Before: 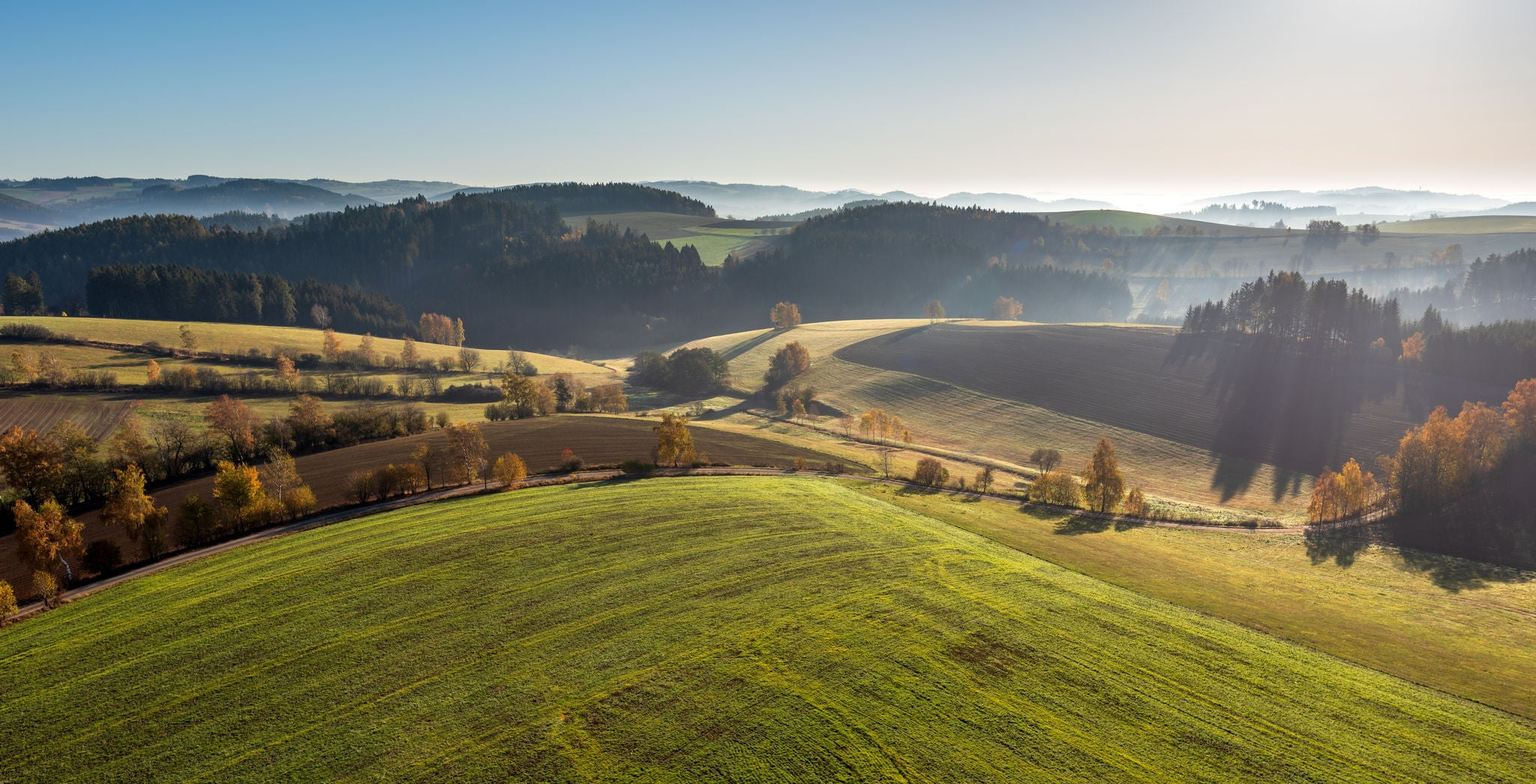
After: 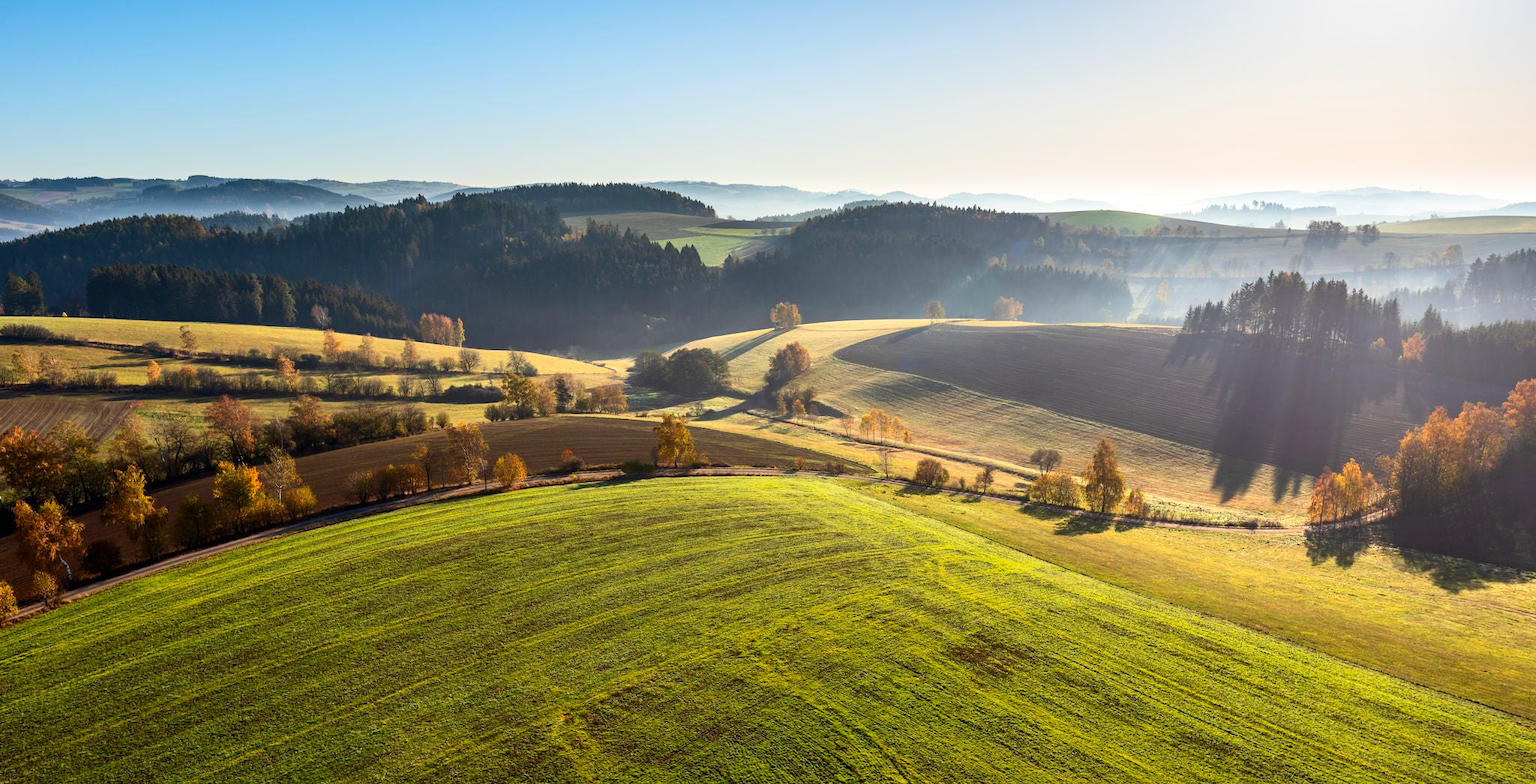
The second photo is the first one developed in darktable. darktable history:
contrast brightness saturation: contrast 0.228, brightness 0.108, saturation 0.285
